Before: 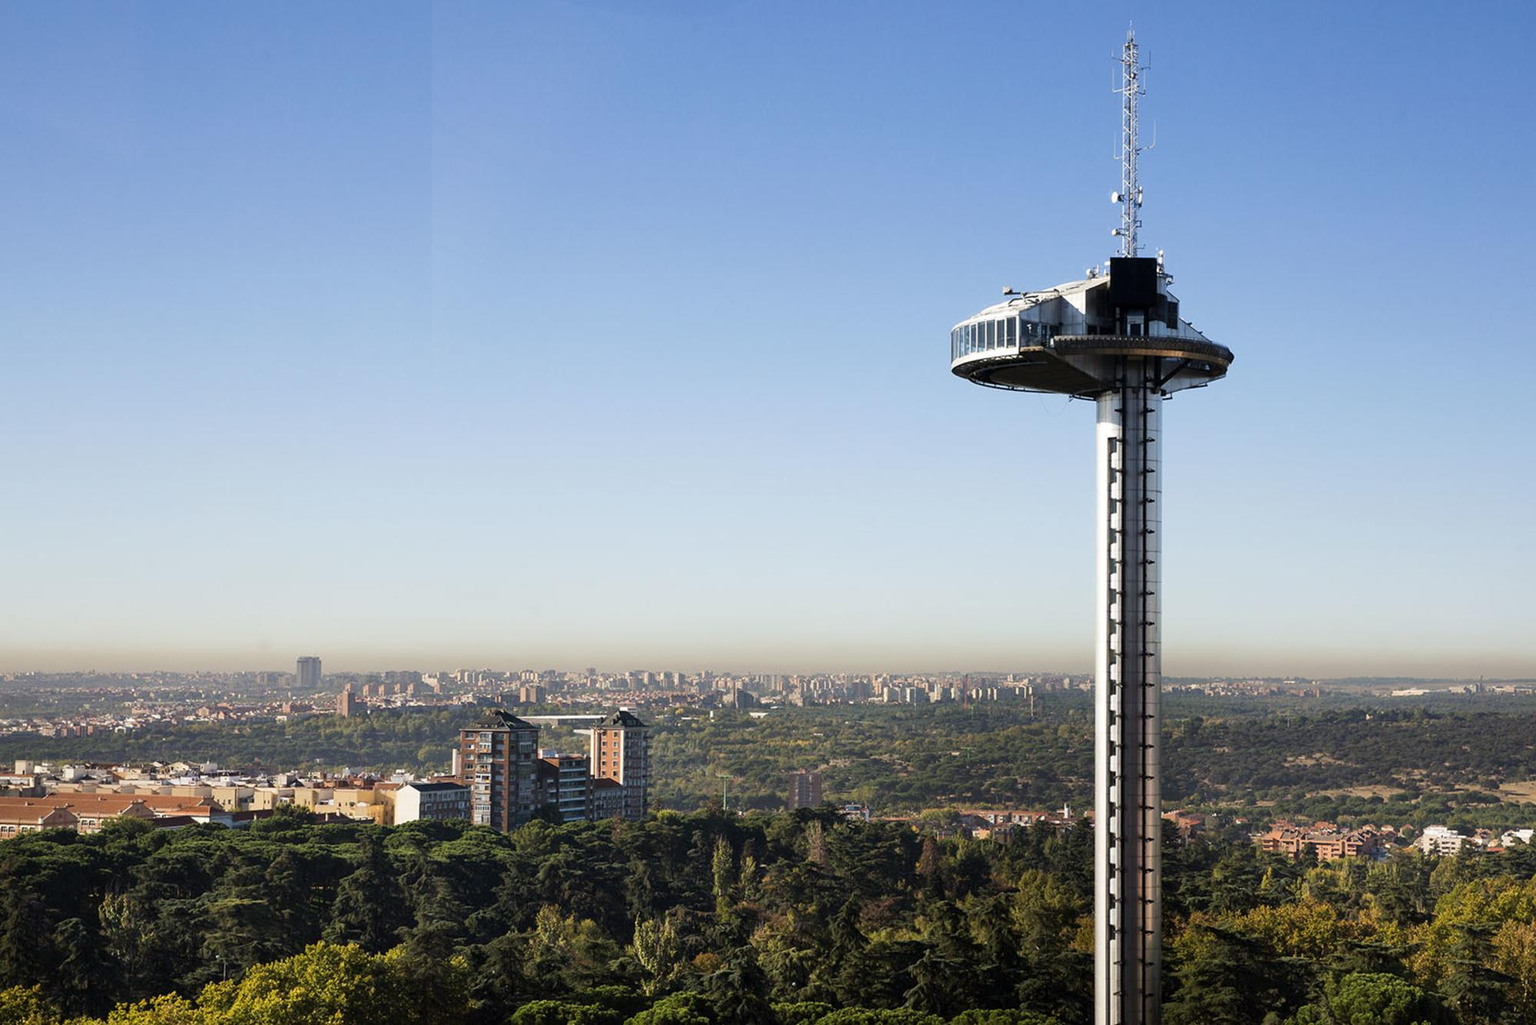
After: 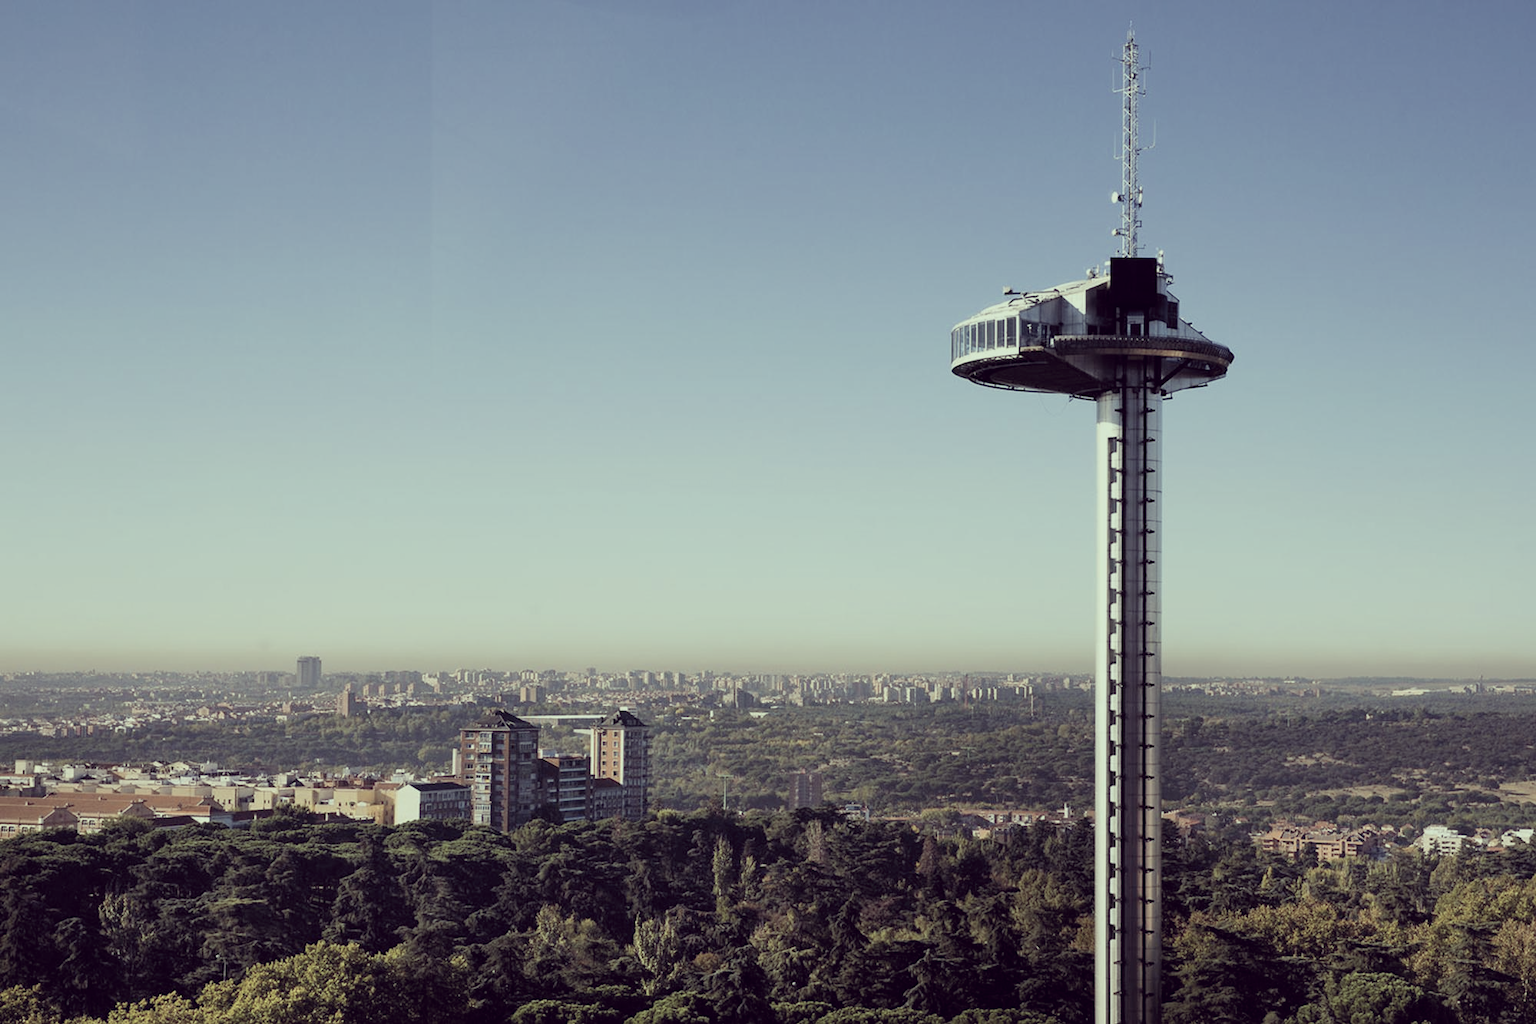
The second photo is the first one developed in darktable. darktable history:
velvia: on, module defaults
filmic rgb: black relative exposure -15 EV, white relative exposure 3 EV, threshold 6 EV, target black luminance 0%, hardness 9.27, latitude 99%, contrast 0.912, shadows ↔ highlights balance 0.505%, add noise in highlights 0, color science v3 (2019), use custom middle-gray values true, iterations of high-quality reconstruction 0, contrast in highlights soft, enable highlight reconstruction true
color correction: highlights a* -20.17, highlights b* 20.27, shadows a* 20.03, shadows b* -20.46, saturation 0.43
